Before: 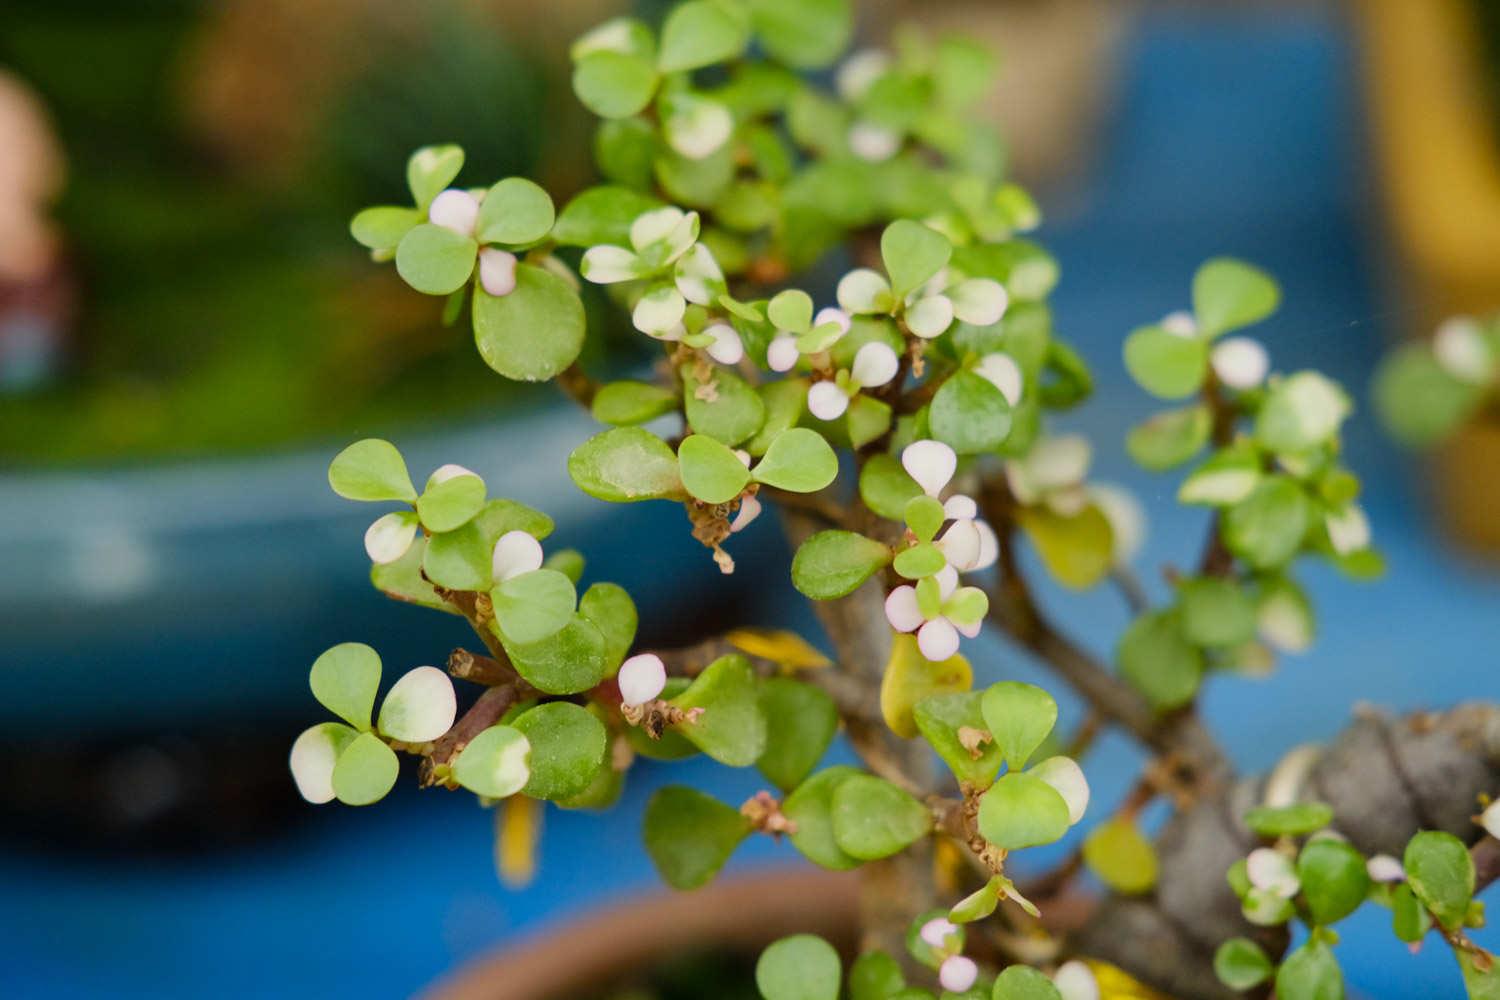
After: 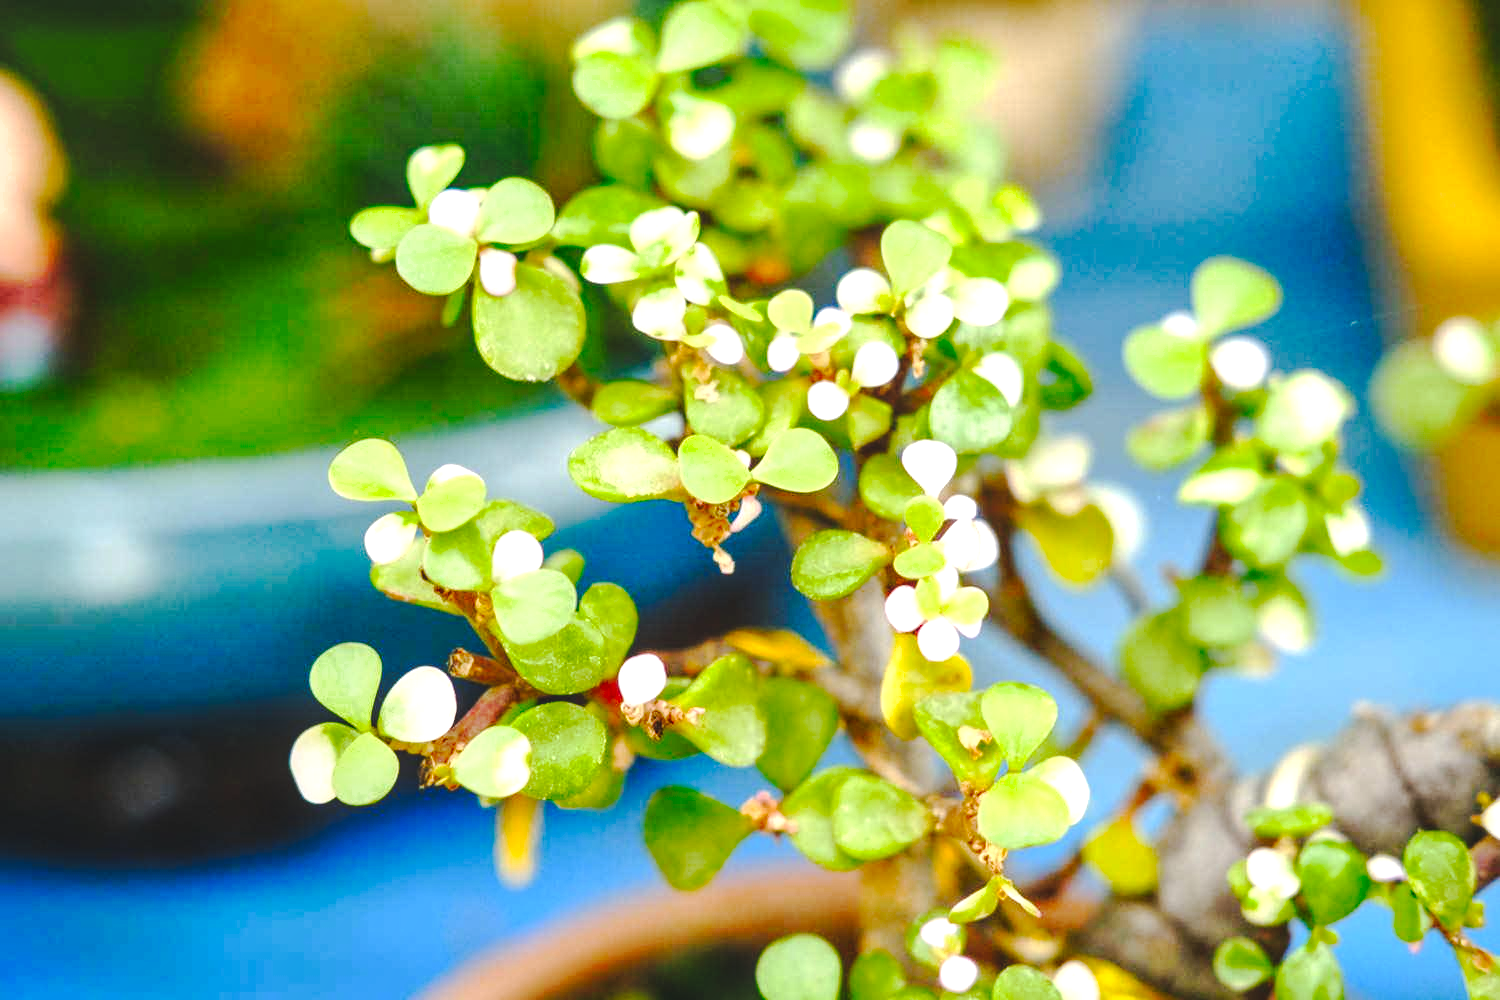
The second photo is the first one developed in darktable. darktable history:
vibrance: vibrance 100%
shadows and highlights: shadows 25, white point adjustment -3, highlights -30
local contrast: detail 130%
exposure: black level correction -0.002, exposure 1.35 EV, compensate highlight preservation false
tone curve: curves: ch0 [(0, 0) (0.003, 0.062) (0.011, 0.07) (0.025, 0.083) (0.044, 0.094) (0.069, 0.105) (0.1, 0.117) (0.136, 0.136) (0.177, 0.164) (0.224, 0.201) (0.277, 0.256) (0.335, 0.335) (0.399, 0.424) (0.468, 0.529) (0.543, 0.641) (0.623, 0.725) (0.709, 0.787) (0.801, 0.849) (0.898, 0.917) (1, 1)], preserve colors none
